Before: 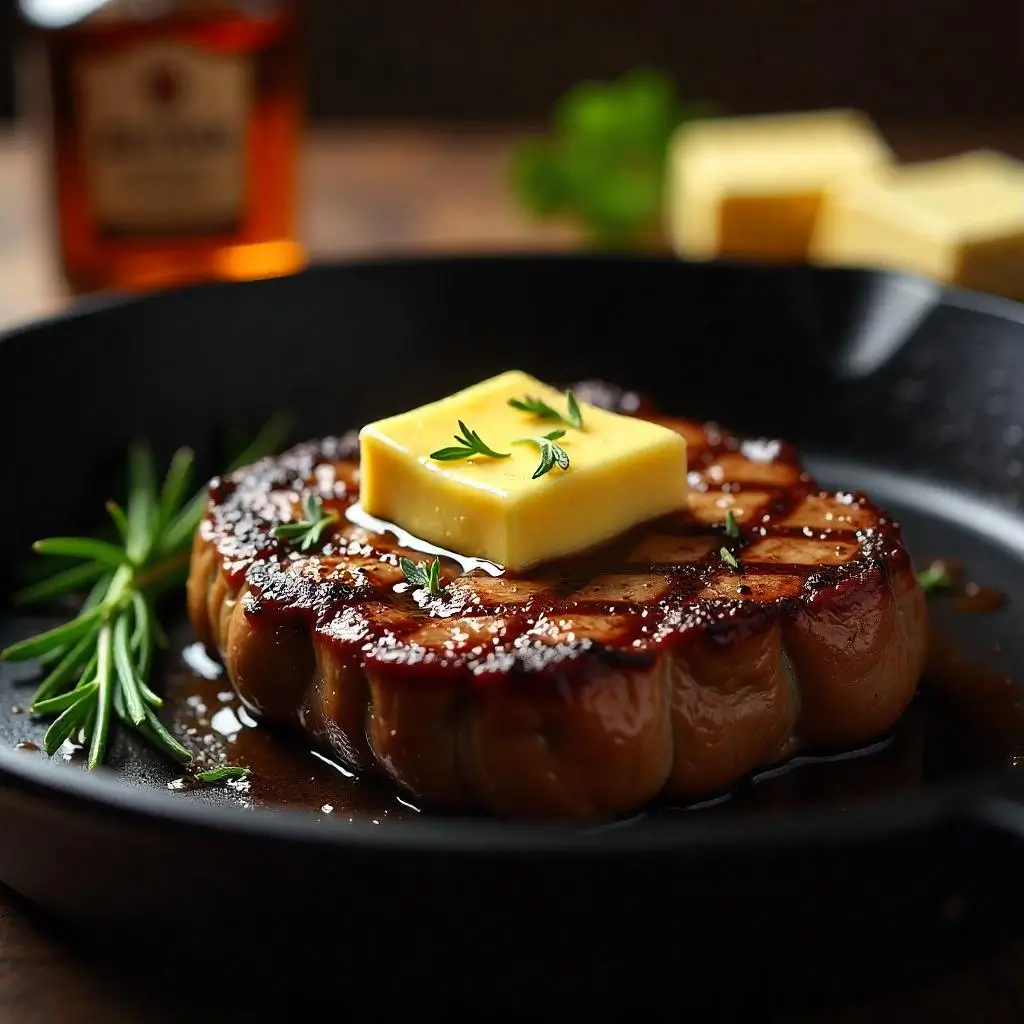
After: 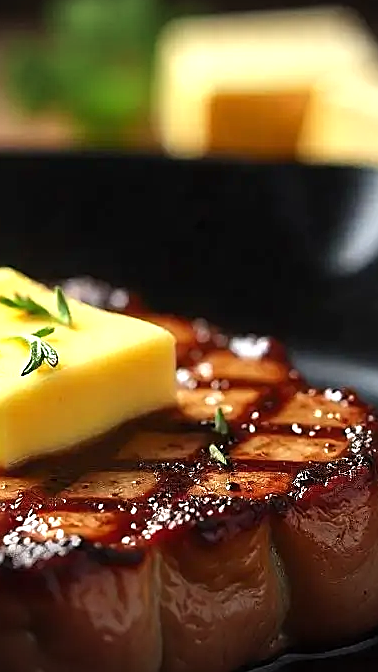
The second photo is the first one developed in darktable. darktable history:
crop and rotate: left 49.936%, top 10.094%, right 13.136%, bottom 24.256%
exposure: black level correction 0, exposure 0.7 EV, compensate exposure bias true, compensate highlight preservation false
vignetting: fall-off start 71.74%
sharpen: on, module defaults
color balance: on, module defaults
